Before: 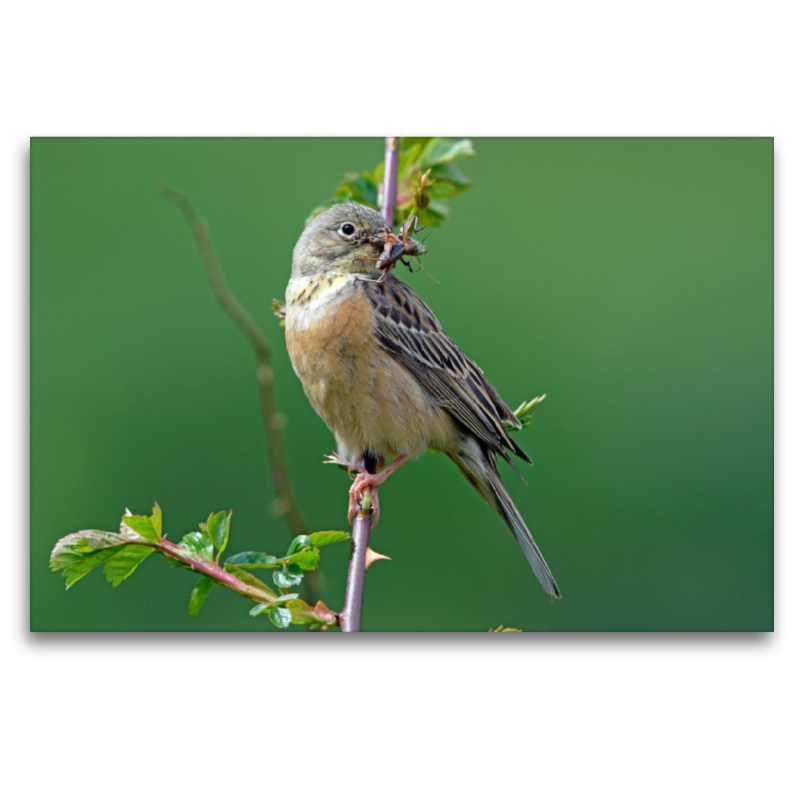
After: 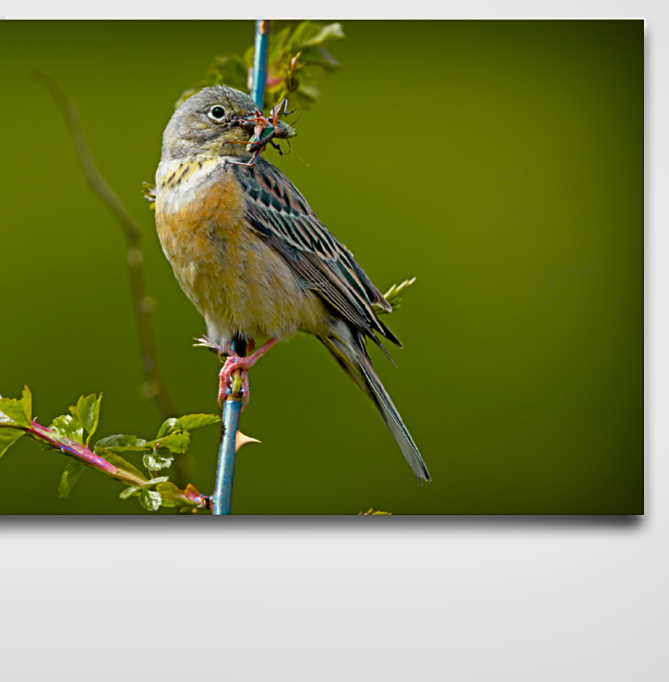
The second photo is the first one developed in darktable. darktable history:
tone equalizer: on, module defaults
color balance rgb: linear chroma grading › global chroma 14.412%, perceptual saturation grading › global saturation 19.636%, global vibrance 20%
sharpen: on, module defaults
shadows and highlights: white point adjustment -3.78, highlights -63.56, soften with gaussian
crop: left 16.325%, top 14.716%
color zones: curves: ch0 [(0.254, 0.492) (0.724, 0.62)]; ch1 [(0.25, 0.528) (0.719, 0.796)]; ch2 [(0, 0.472) (0.25, 0.5) (0.73, 0.184)], process mode strong
